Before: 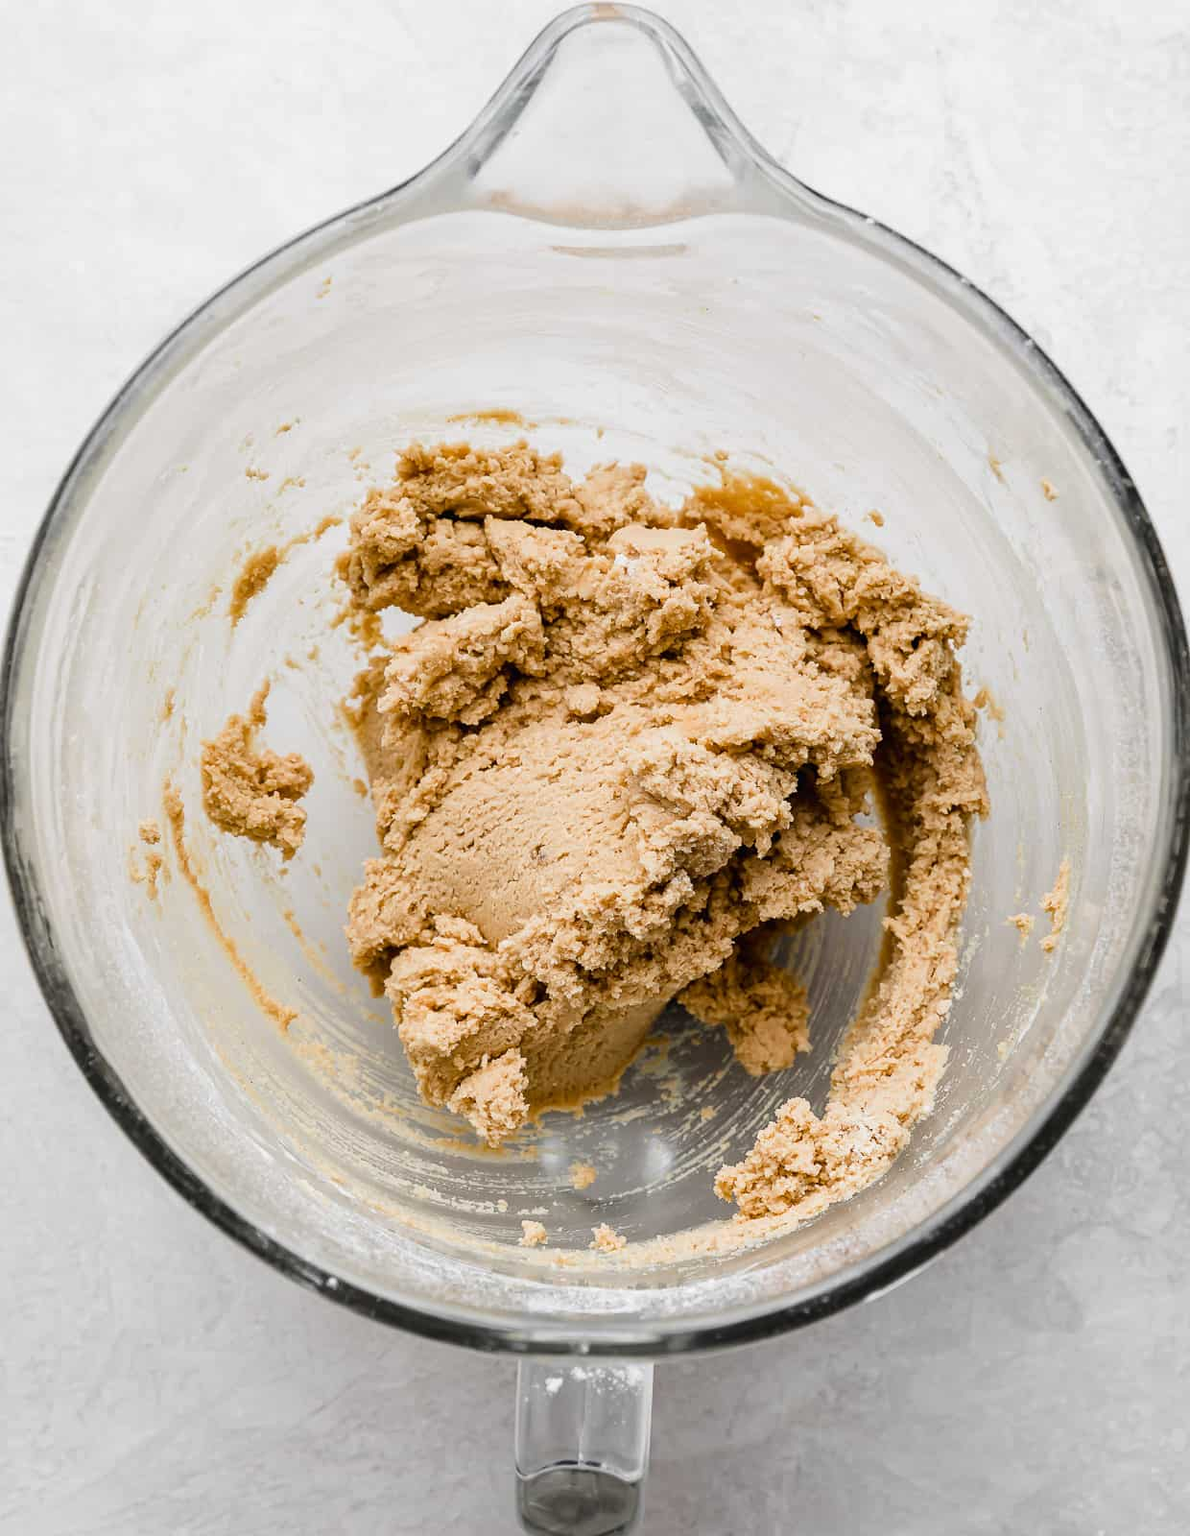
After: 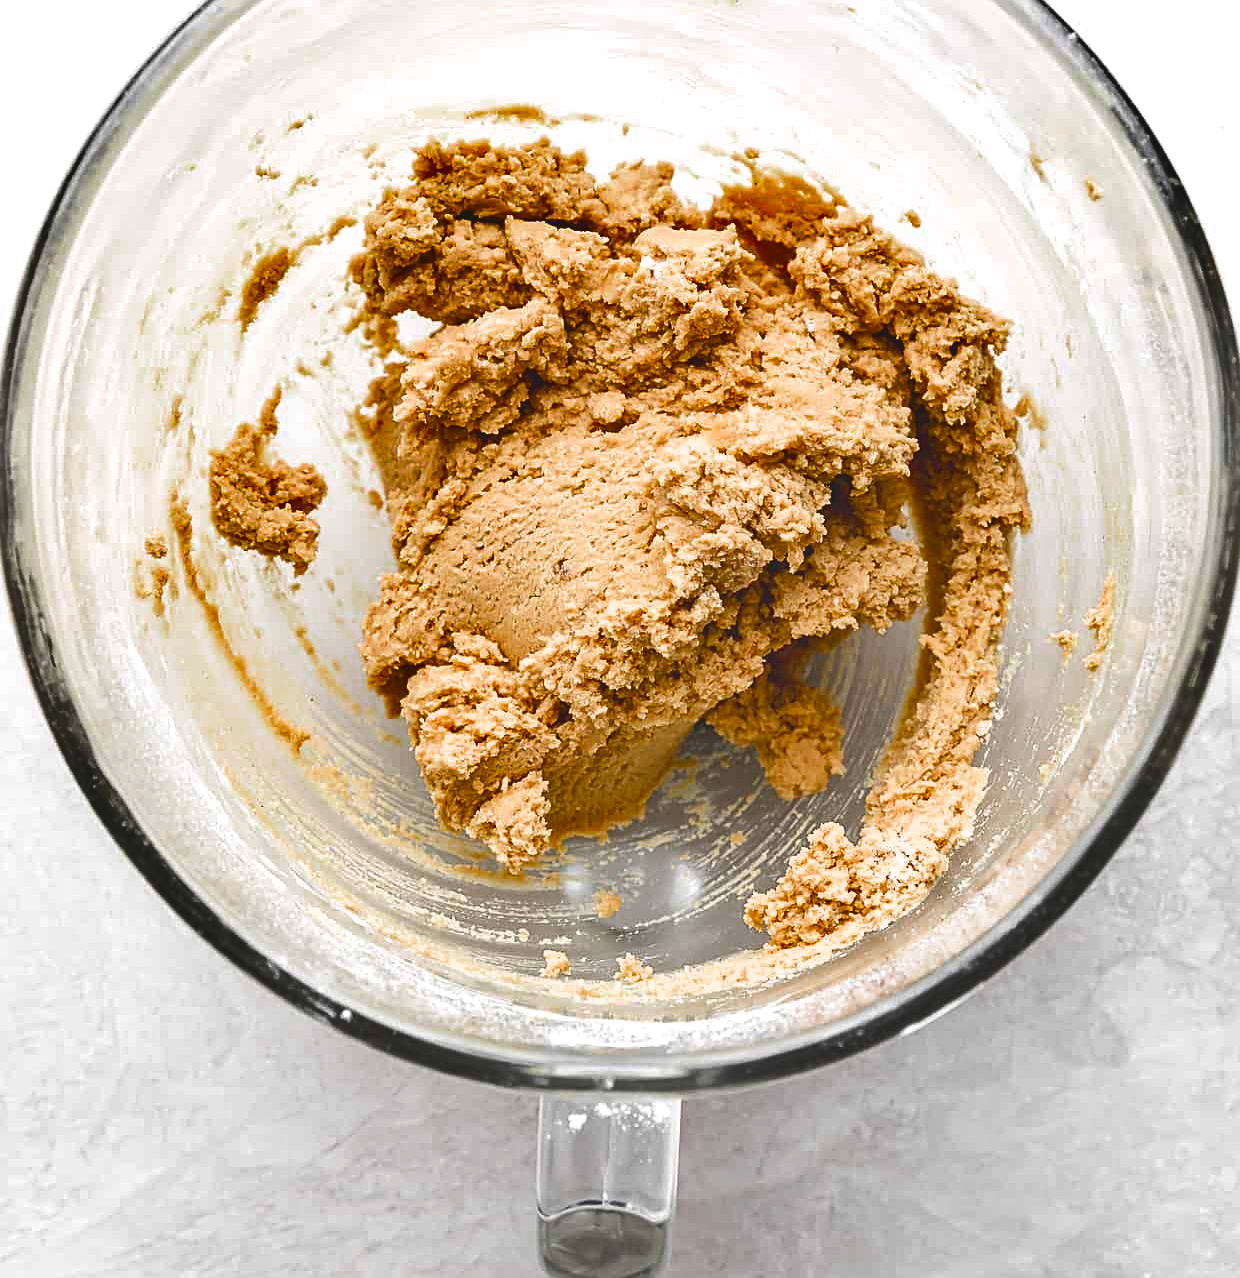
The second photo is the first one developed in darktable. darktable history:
shadows and highlights: low approximation 0.01, soften with gaussian
sharpen: on, module defaults
contrast brightness saturation: contrast -0.287
crop and rotate: top 20.076%
exposure: black level correction 0, exposure 1.199 EV, compensate exposure bias true, compensate highlight preservation false
color zones: curves: ch0 [(0, 0.425) (0.143, 0.422) (0.286, 0.42) (0.429, 0.419) (0.571, 0.419) (0.714, 0.42) (0.857, 0.422) (1, 0.425)]
